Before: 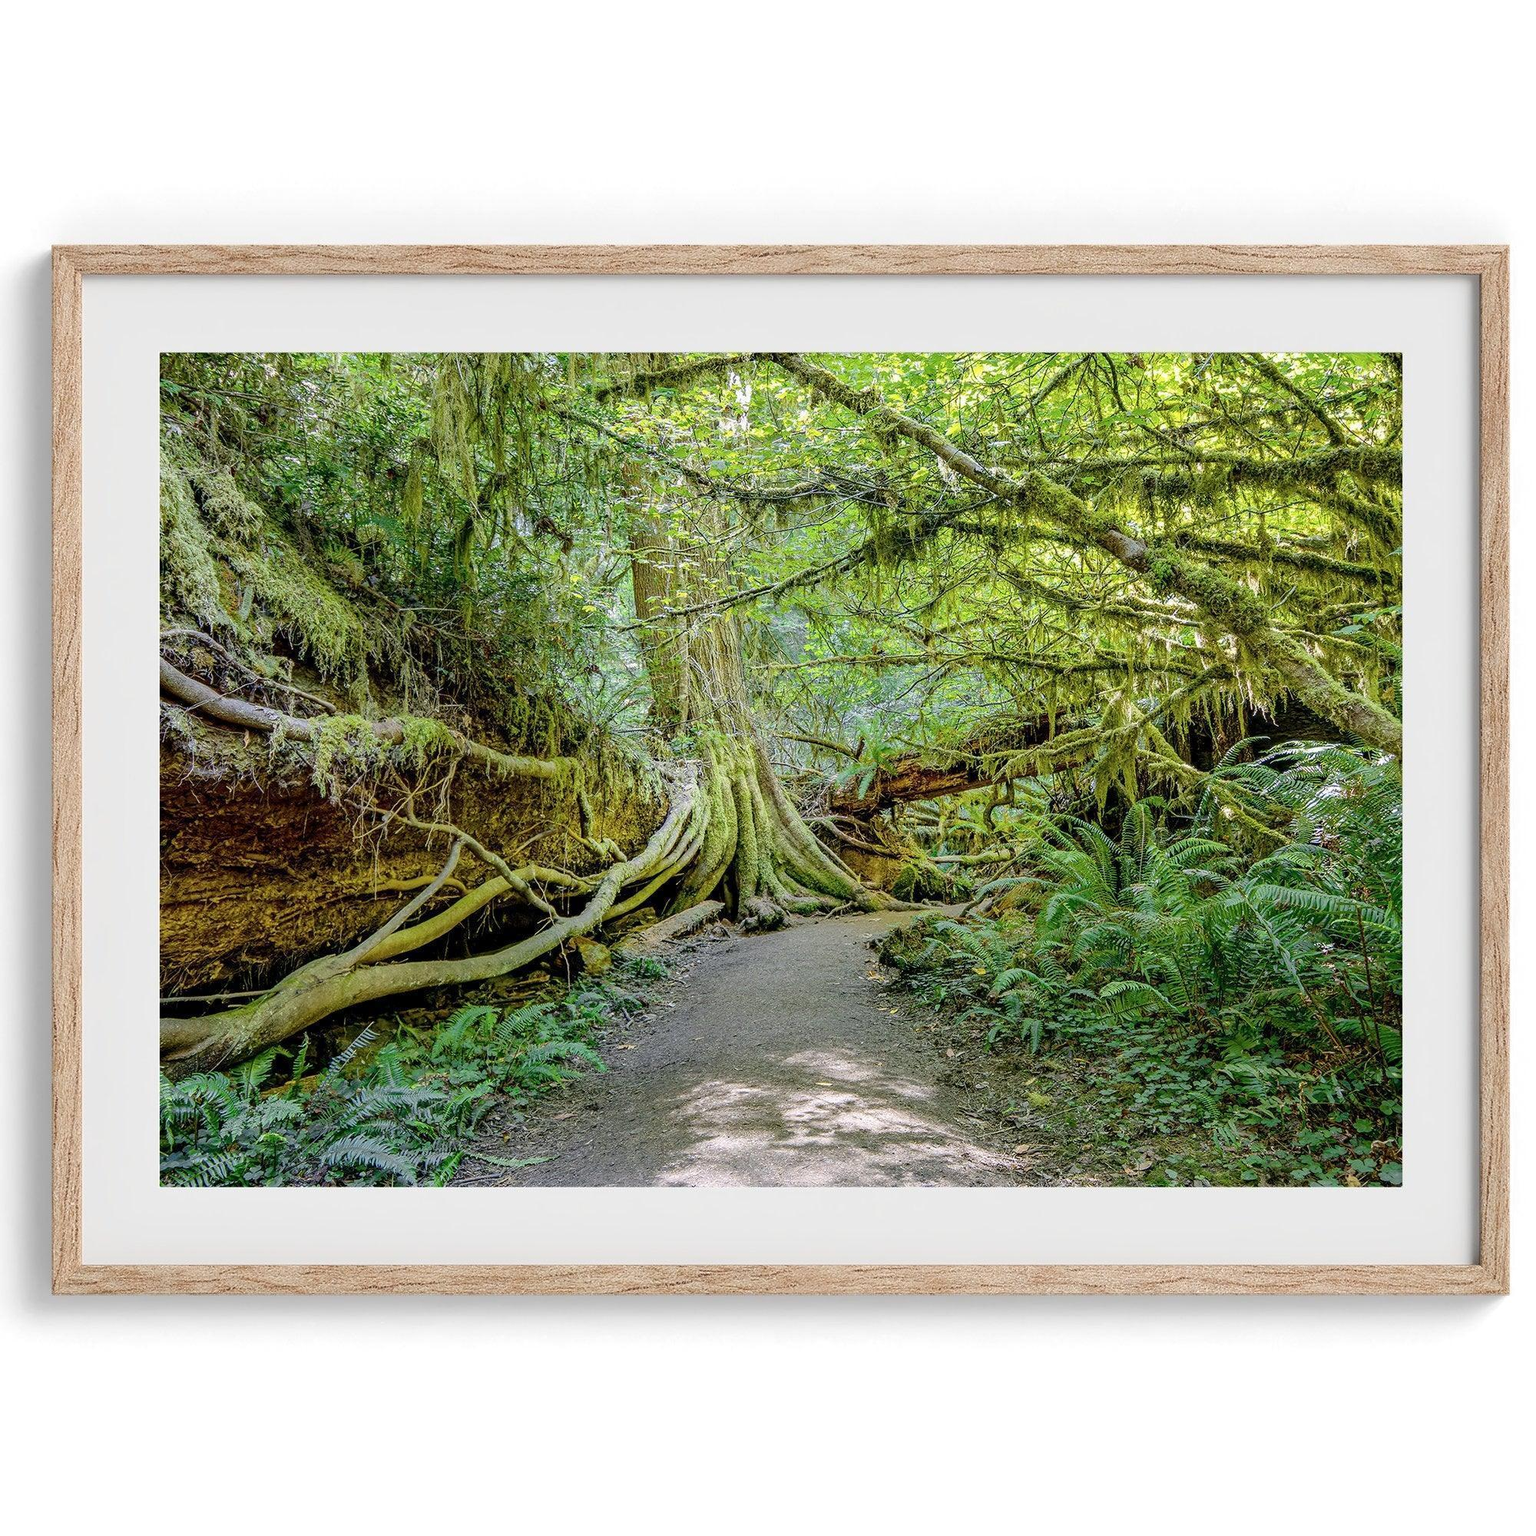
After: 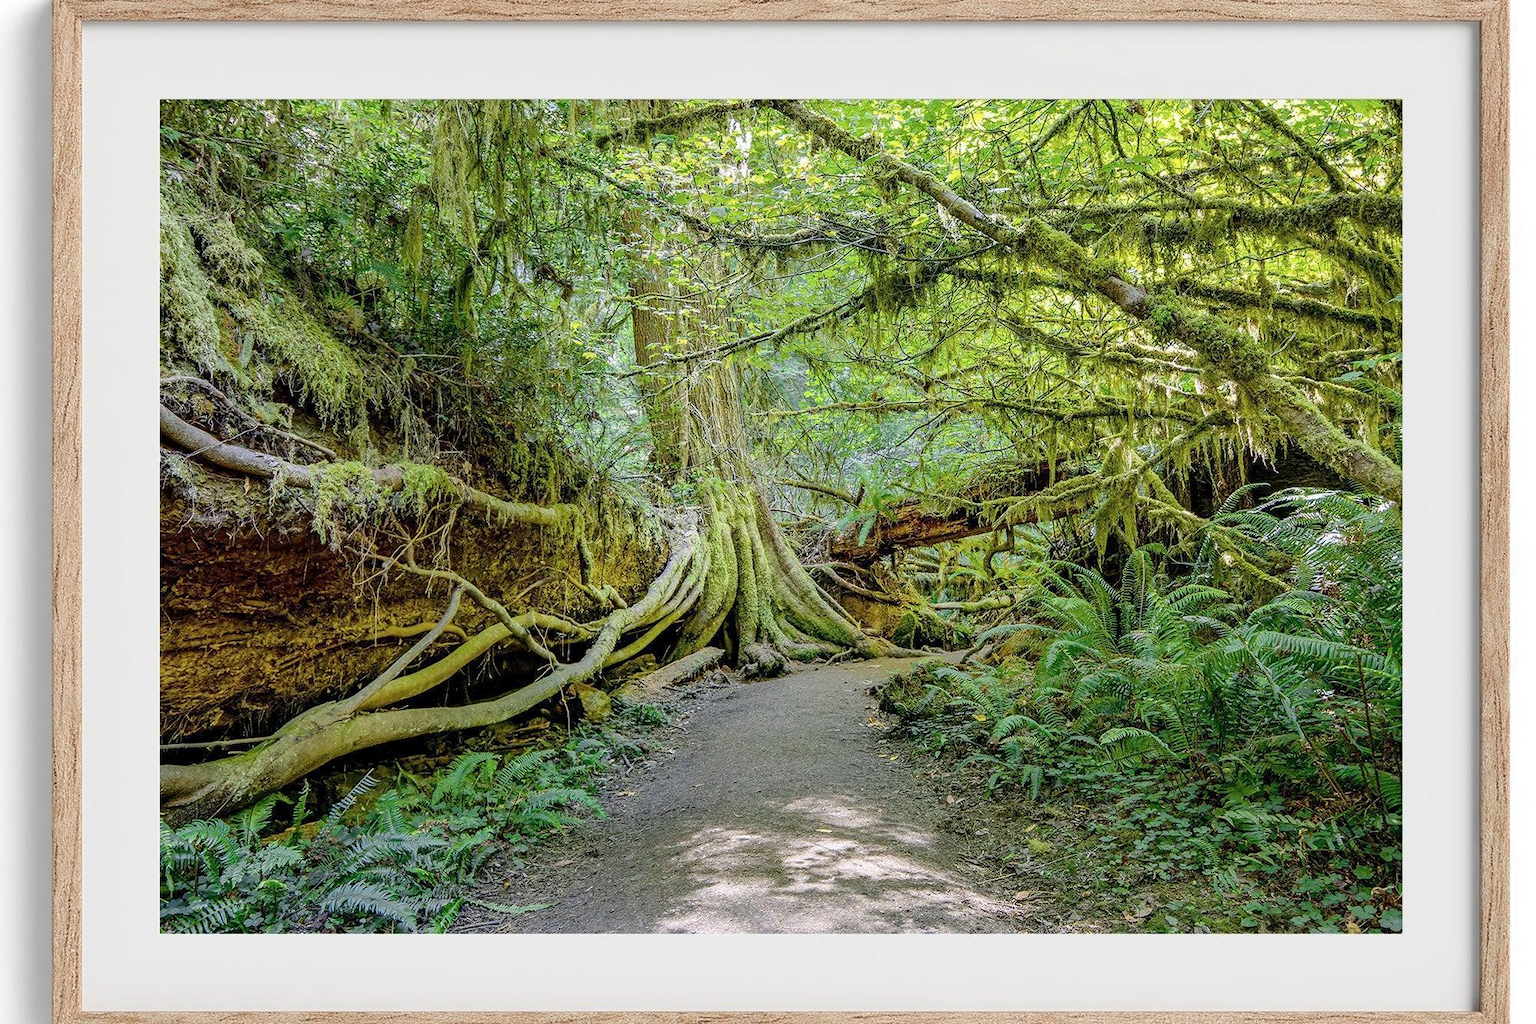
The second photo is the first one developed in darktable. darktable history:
crop: top 16.504%, bottom 16.754%
